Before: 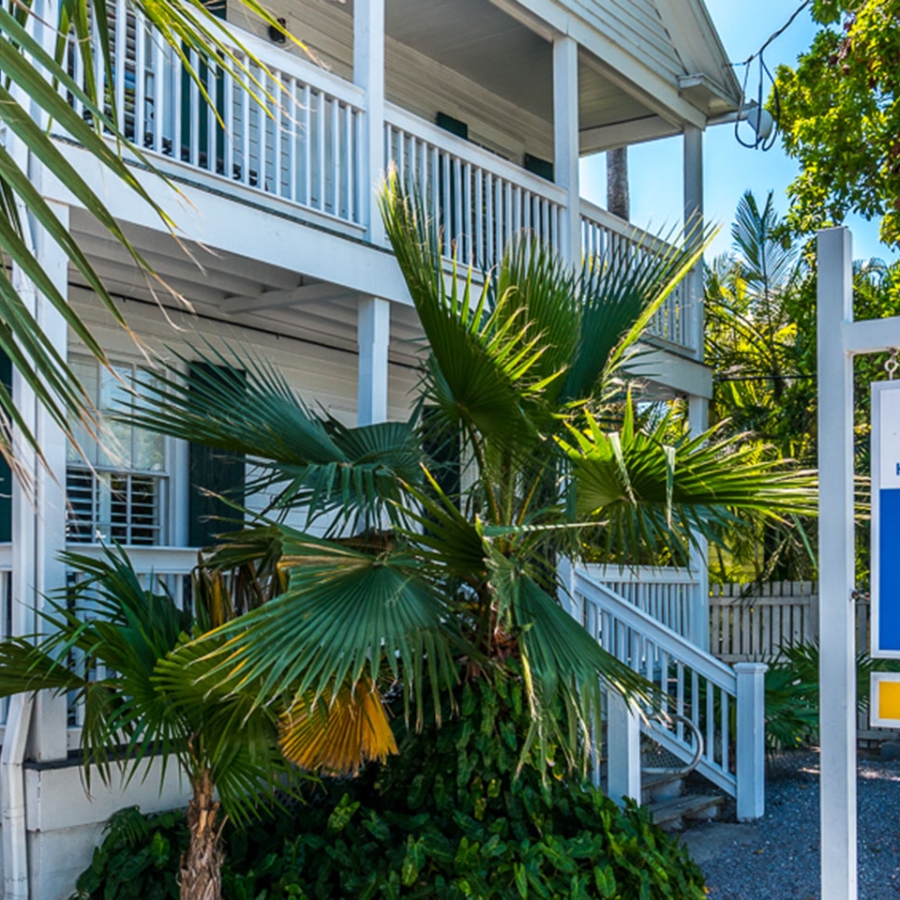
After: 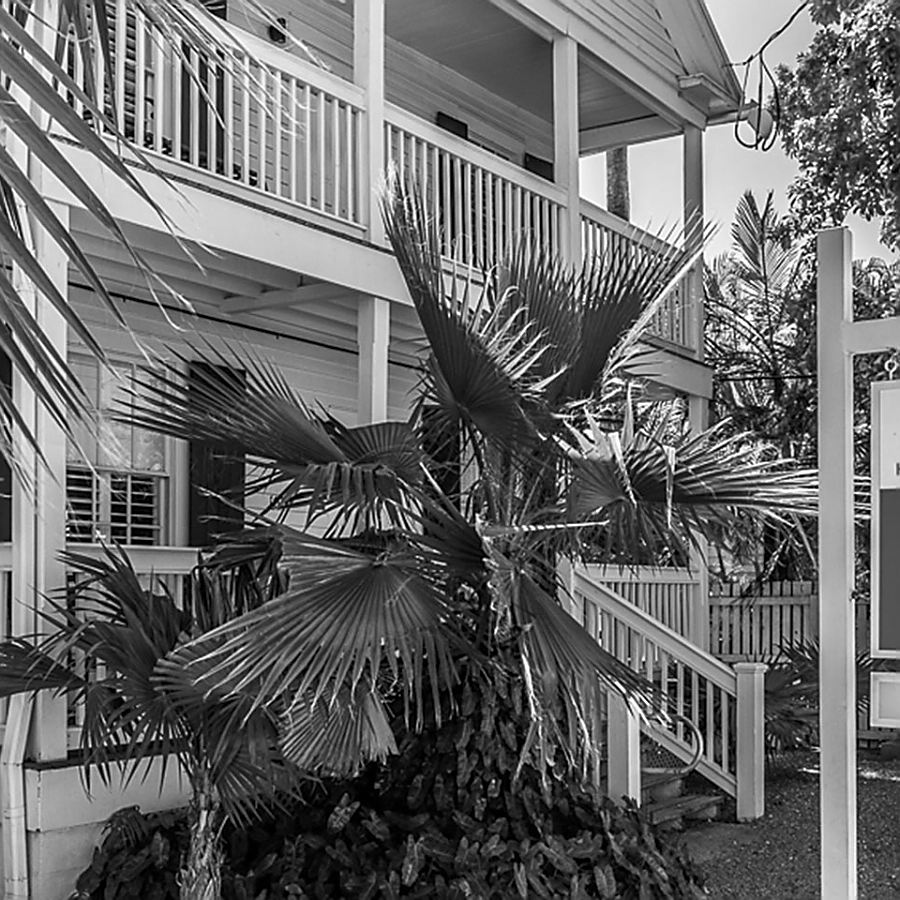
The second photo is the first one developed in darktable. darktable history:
monochrome: a -6.99, b 35.61, size 1.4
sharpen: radius 1.4, amount 1.25, threshold 0.7
